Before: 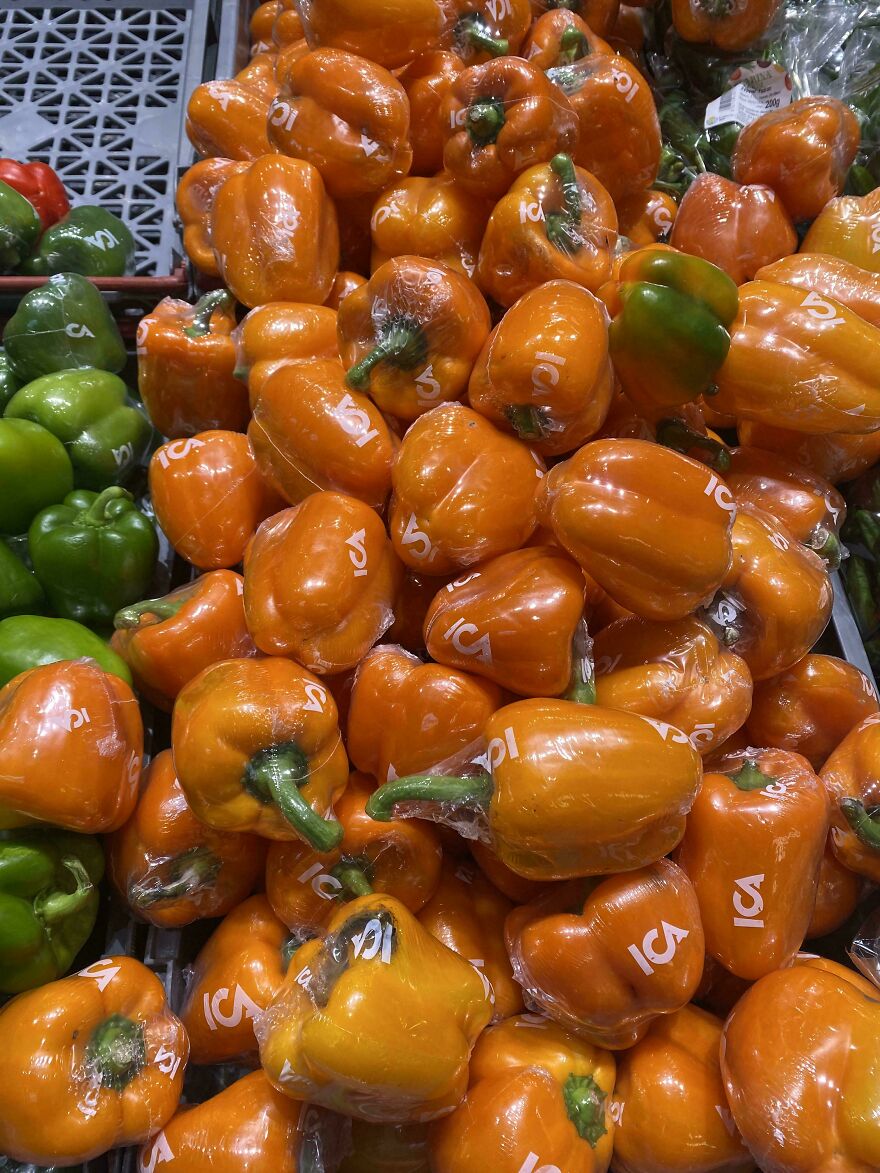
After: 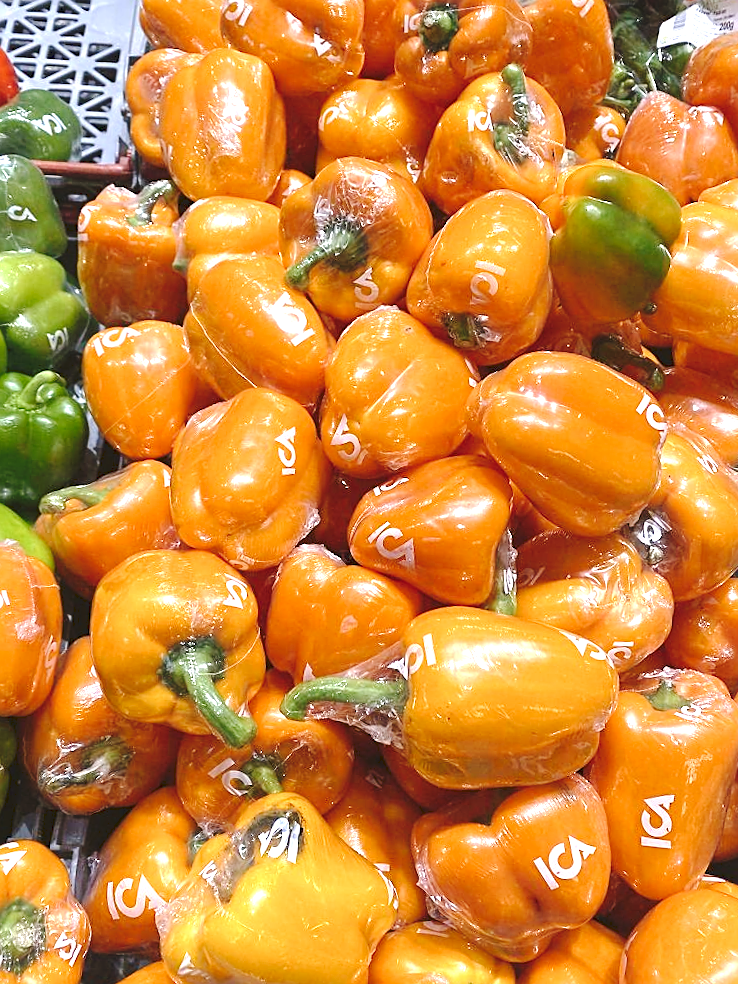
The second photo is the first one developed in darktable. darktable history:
tone curve: curves: ch0 [(0, 0) (0.003, 0.068) (0.011, 0.079) (0.025, 0.092) (0.044, 0.107) (0.069, 0.121) (0.1, 0.134) (0.136, 0.16) (0.177, 0.198) (0.224, 0.242) (0.277, 0.312) (0.335, 0.384) (0.399, 0.461) (0.468, 0.539) (0.543, 0.622) (0.623, 0.691) (0.709, 0.763) (0.801, 0.833) (0.898, 0.909) (1, 1)], preserve colors none
sharpen: on, module defaults
crop and rotate: angle -3.27°, left 5.211%, top 5.211%, right 4.607%, bottom 4.607%
exposure: exposure 1.25 EV, compensate exposure bias true, compensate highlight preservation false
